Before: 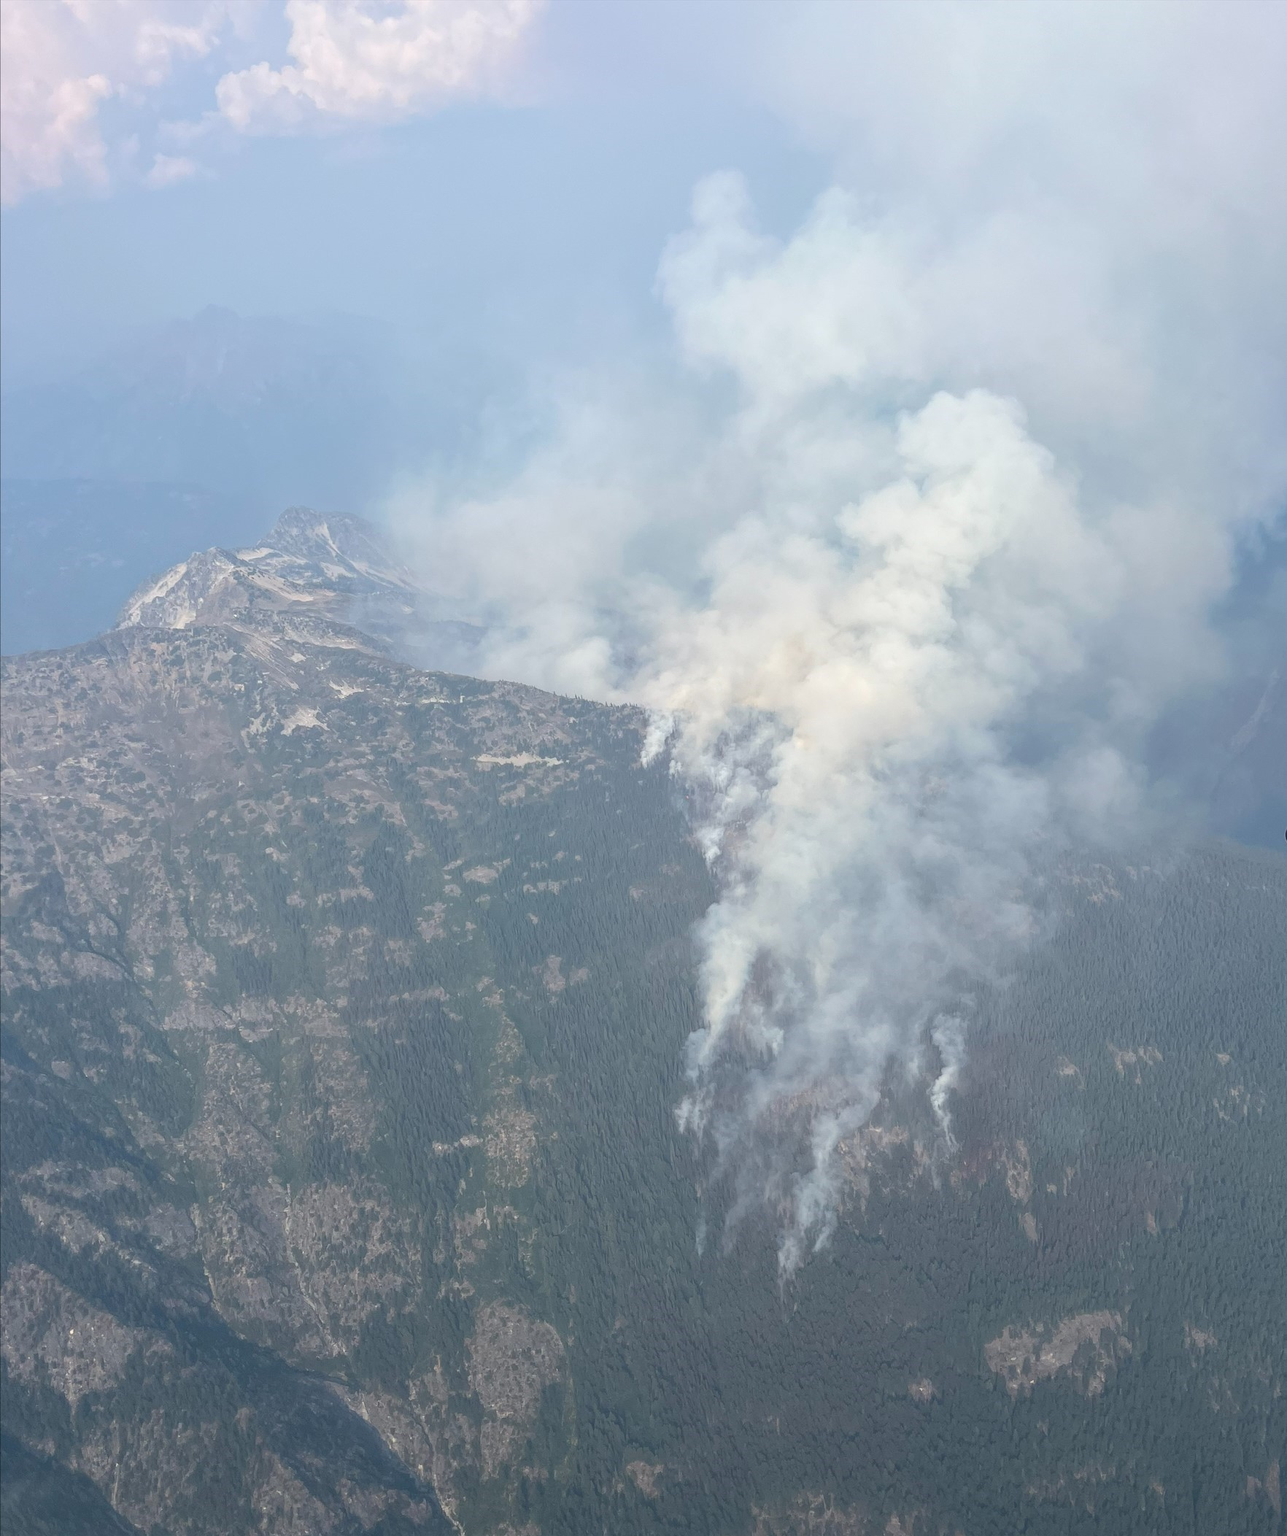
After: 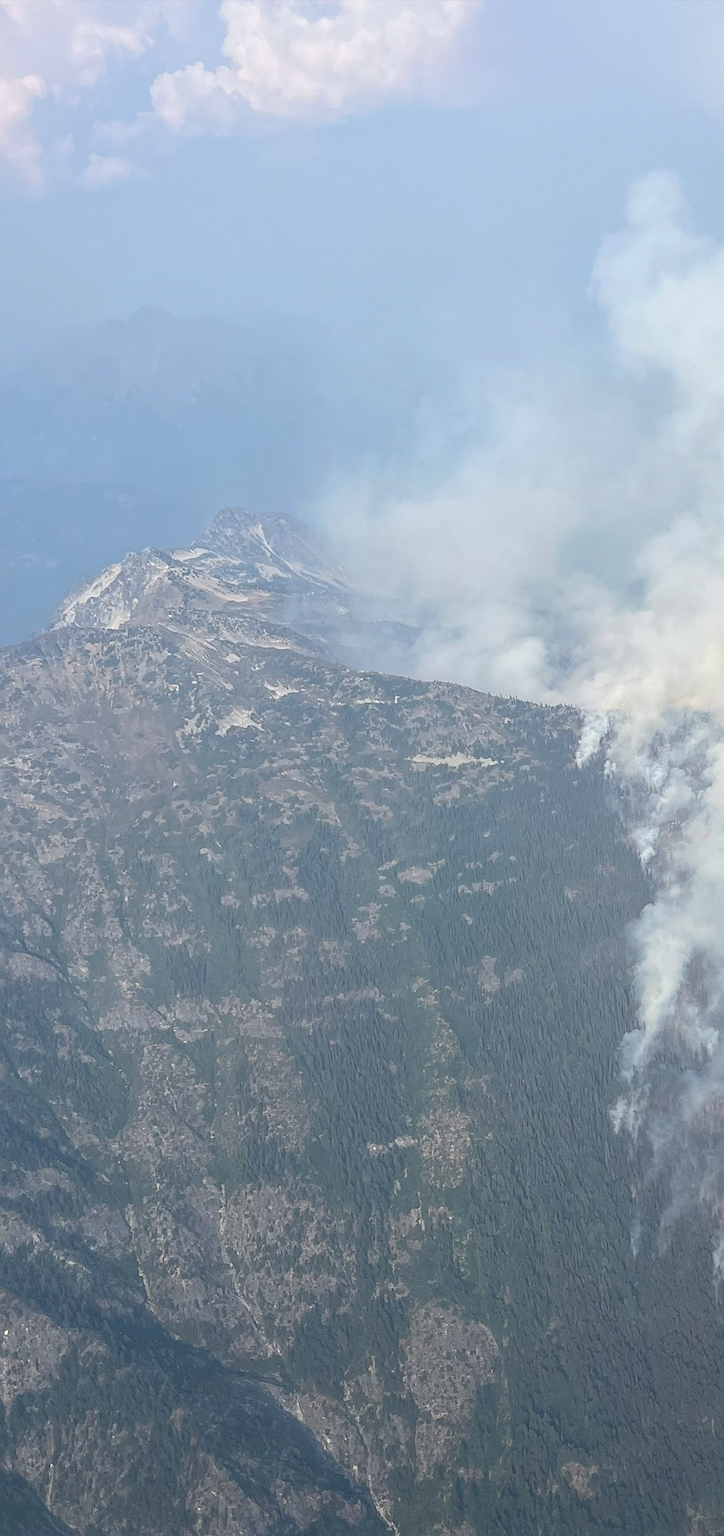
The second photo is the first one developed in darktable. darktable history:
crop: left 5.114%, right 38.589%
white balance: red 0.986, blue 1.01
sharpen: on, module defaults
